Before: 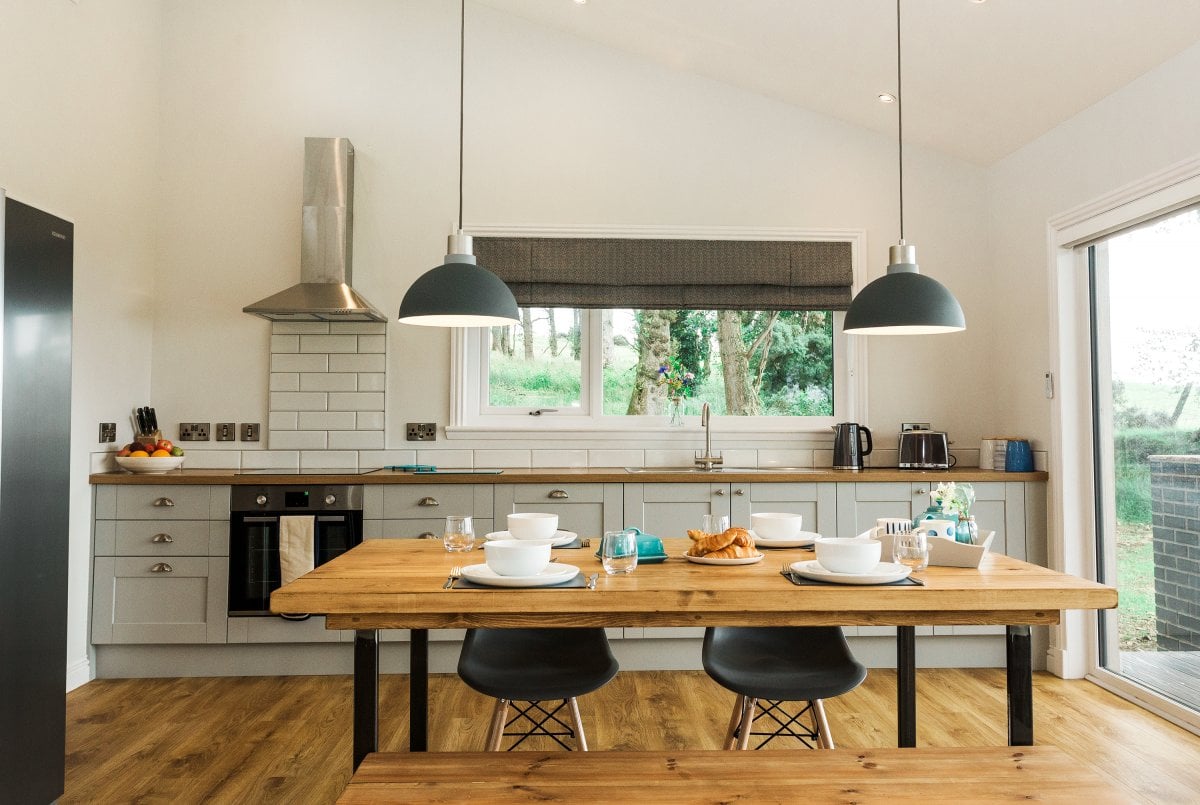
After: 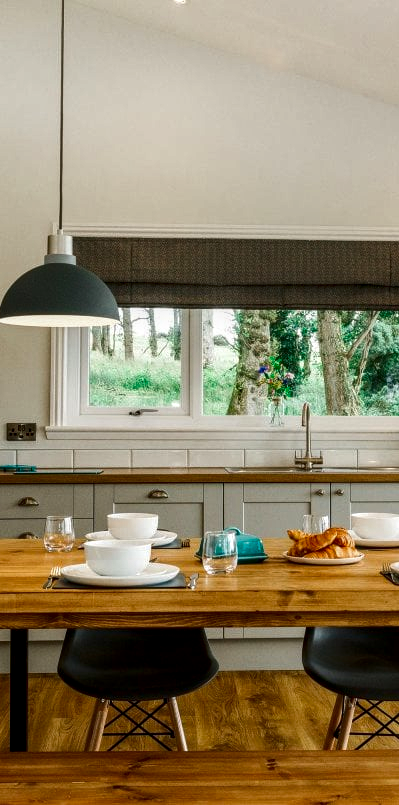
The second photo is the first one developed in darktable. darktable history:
local contrast: on, module defaults
crop: left 33.36%, right 33.36%
contrast brightness saturation: brightness -0.25, saturation 0.2
